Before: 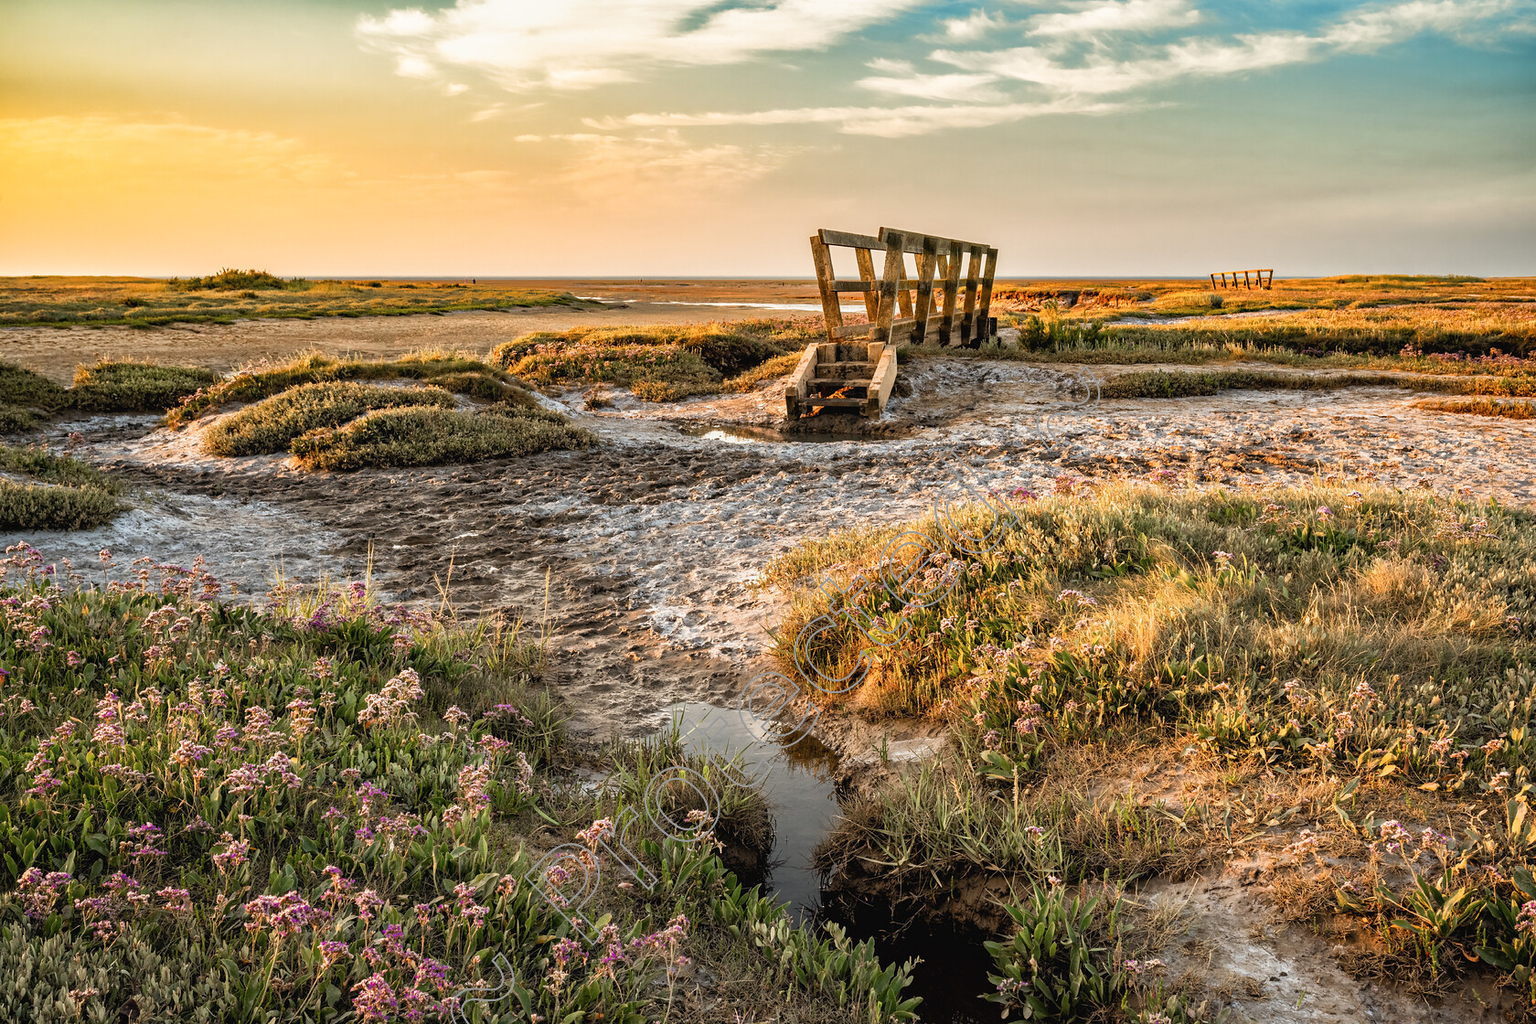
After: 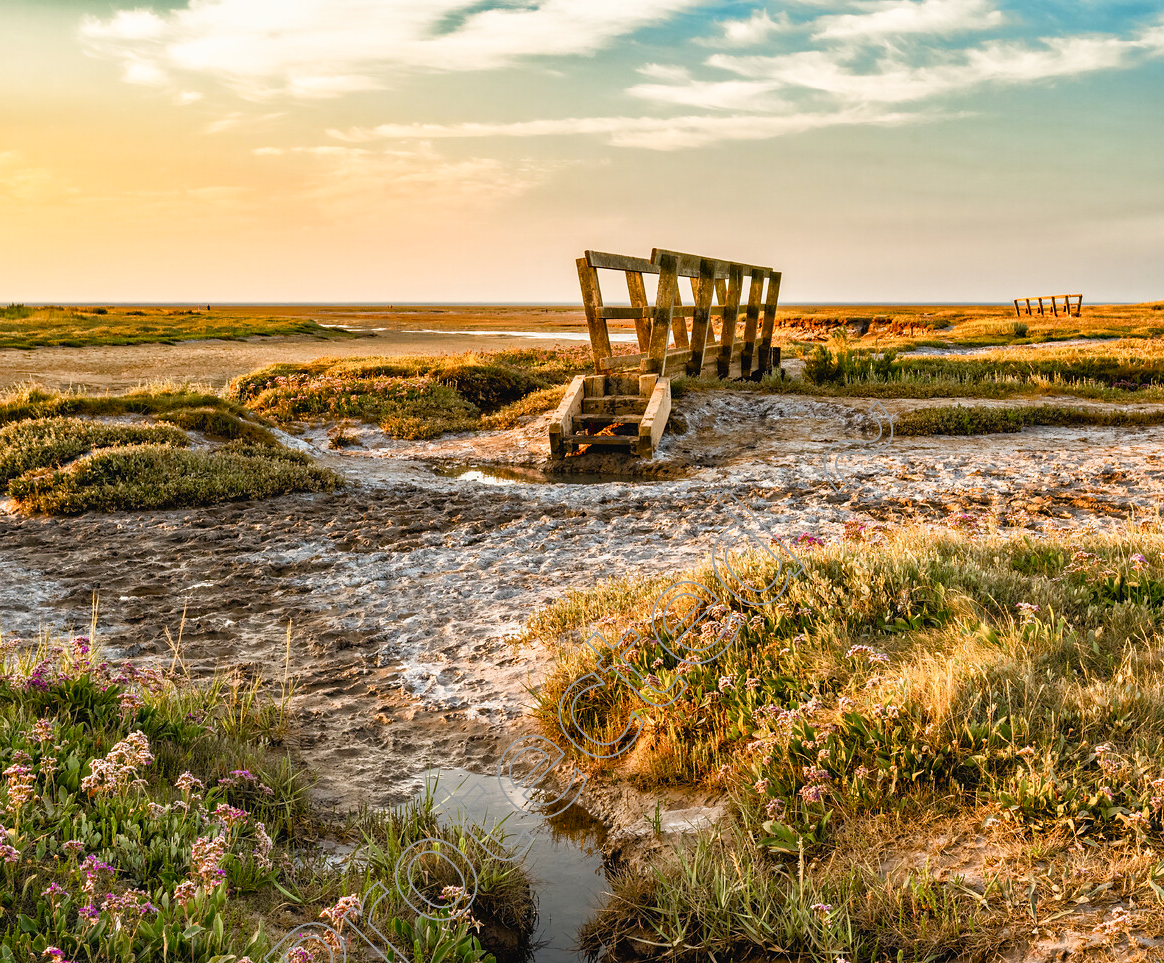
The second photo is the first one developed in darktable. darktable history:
shadows and highlights: shadows 0, highlights 40
crop: left 18.479%, right 12.2%, bottom 13.971%
color balance rgb: perceptual saturation grading › global saturation 20%, perceptual saturation grading › highlights -25%, perceptual saturation grading › shadows 50%
